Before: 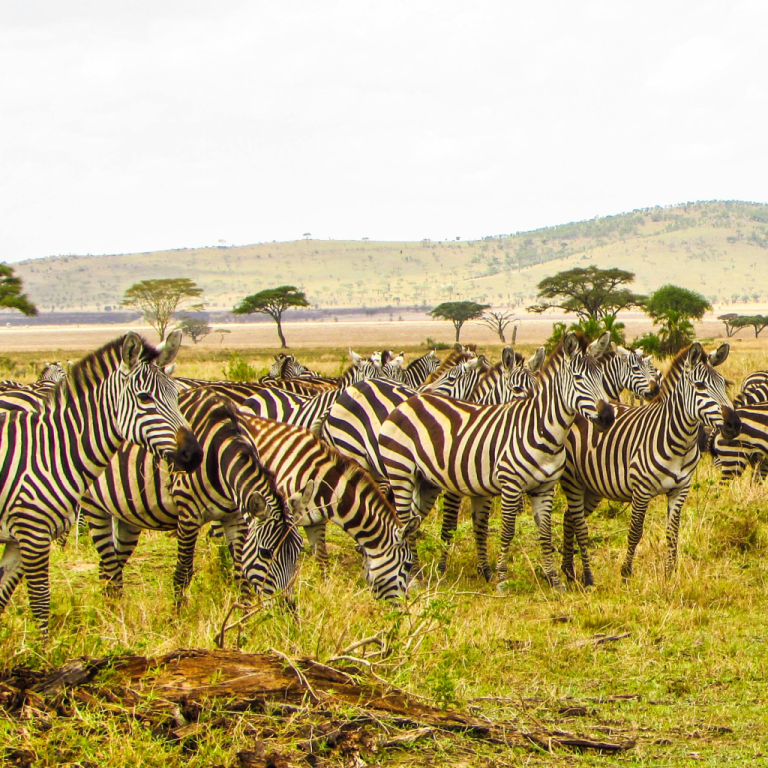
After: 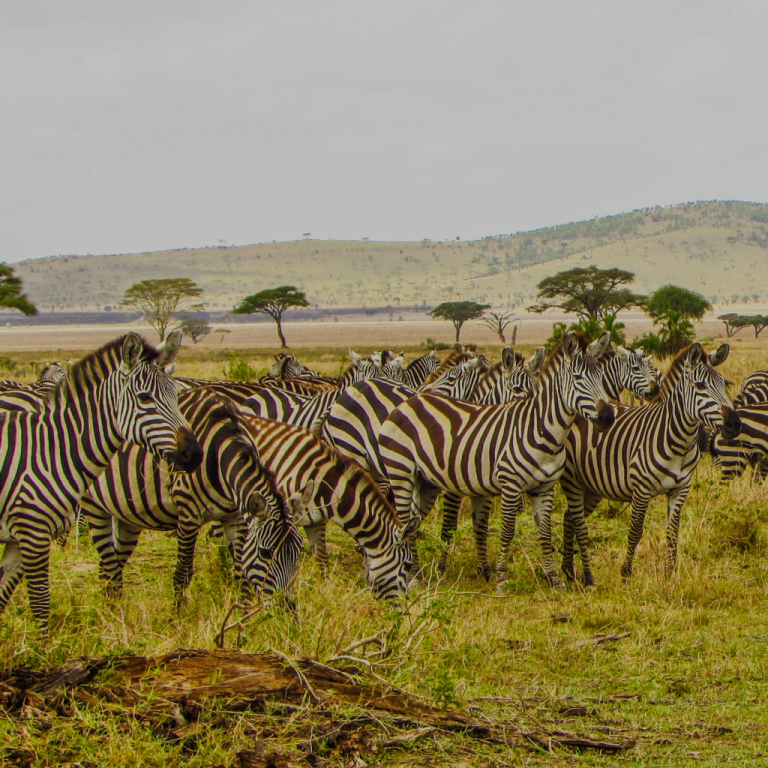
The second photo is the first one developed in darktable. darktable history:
exposure: exposure -0.91 EV, compensate exposure bias true, compensate highlight preservation false
local contrast: detail 109%
